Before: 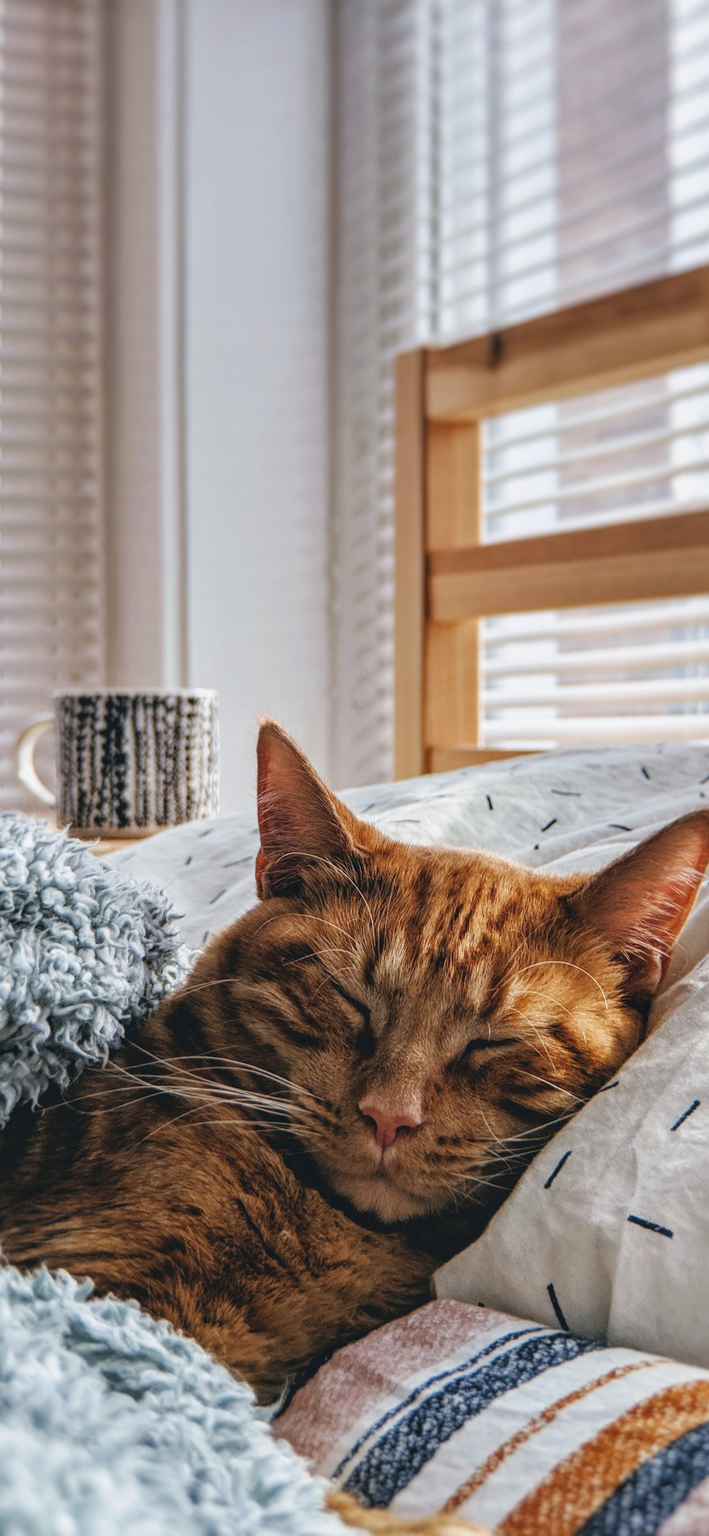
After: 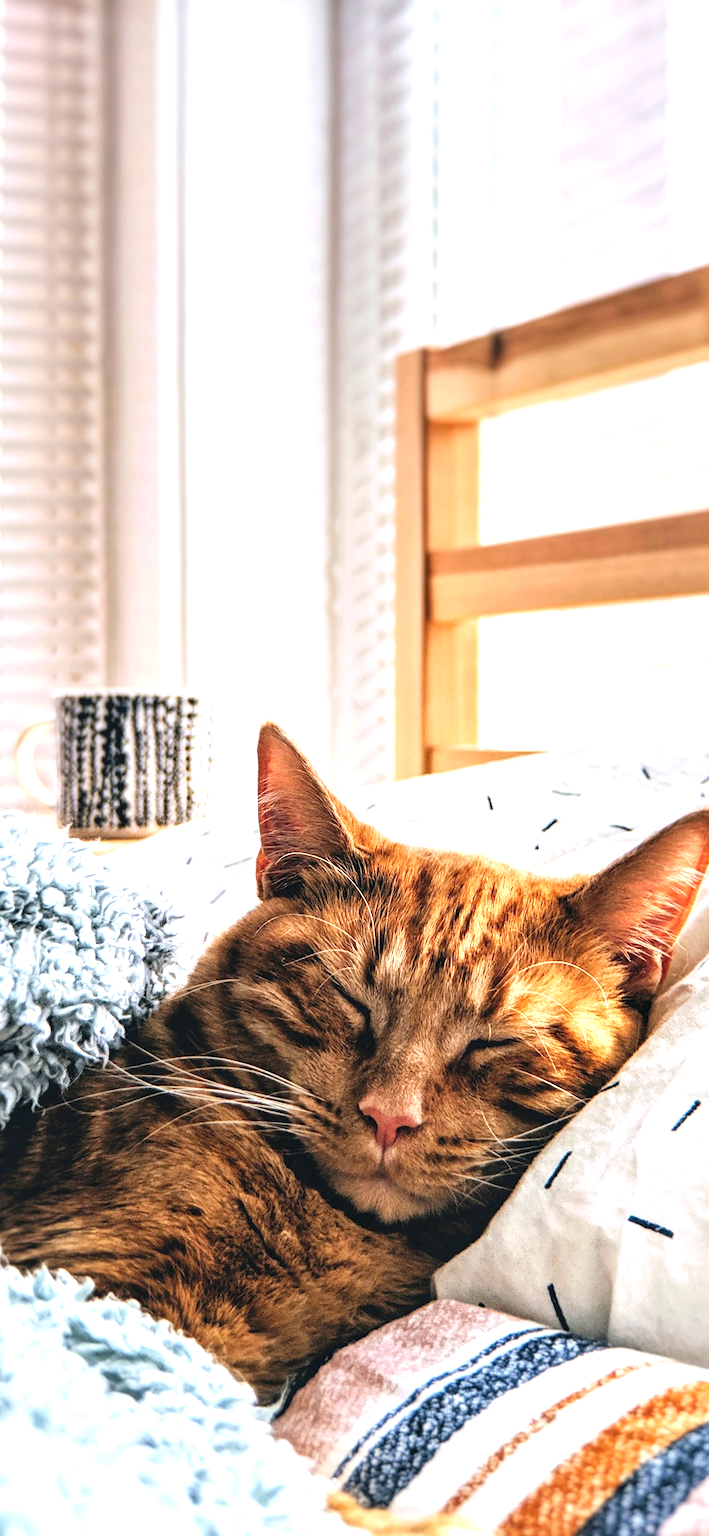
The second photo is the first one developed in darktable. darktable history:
levels: levels [0.036, 0.364, 0.827]
tone equalizer: -8 EV -0.72 EV, -7 EV -0.686 EV, -6 EV -0.617 EV, -5 EV -0.423 EV, -3 EV 0.379 EV, -2 EV 0.6 EV, -1 EV 0.684 EV, +0 EV 0.768 EV, edges refinement/feathering 500, mask exposure compensation -1.57 EV, preserve details no
